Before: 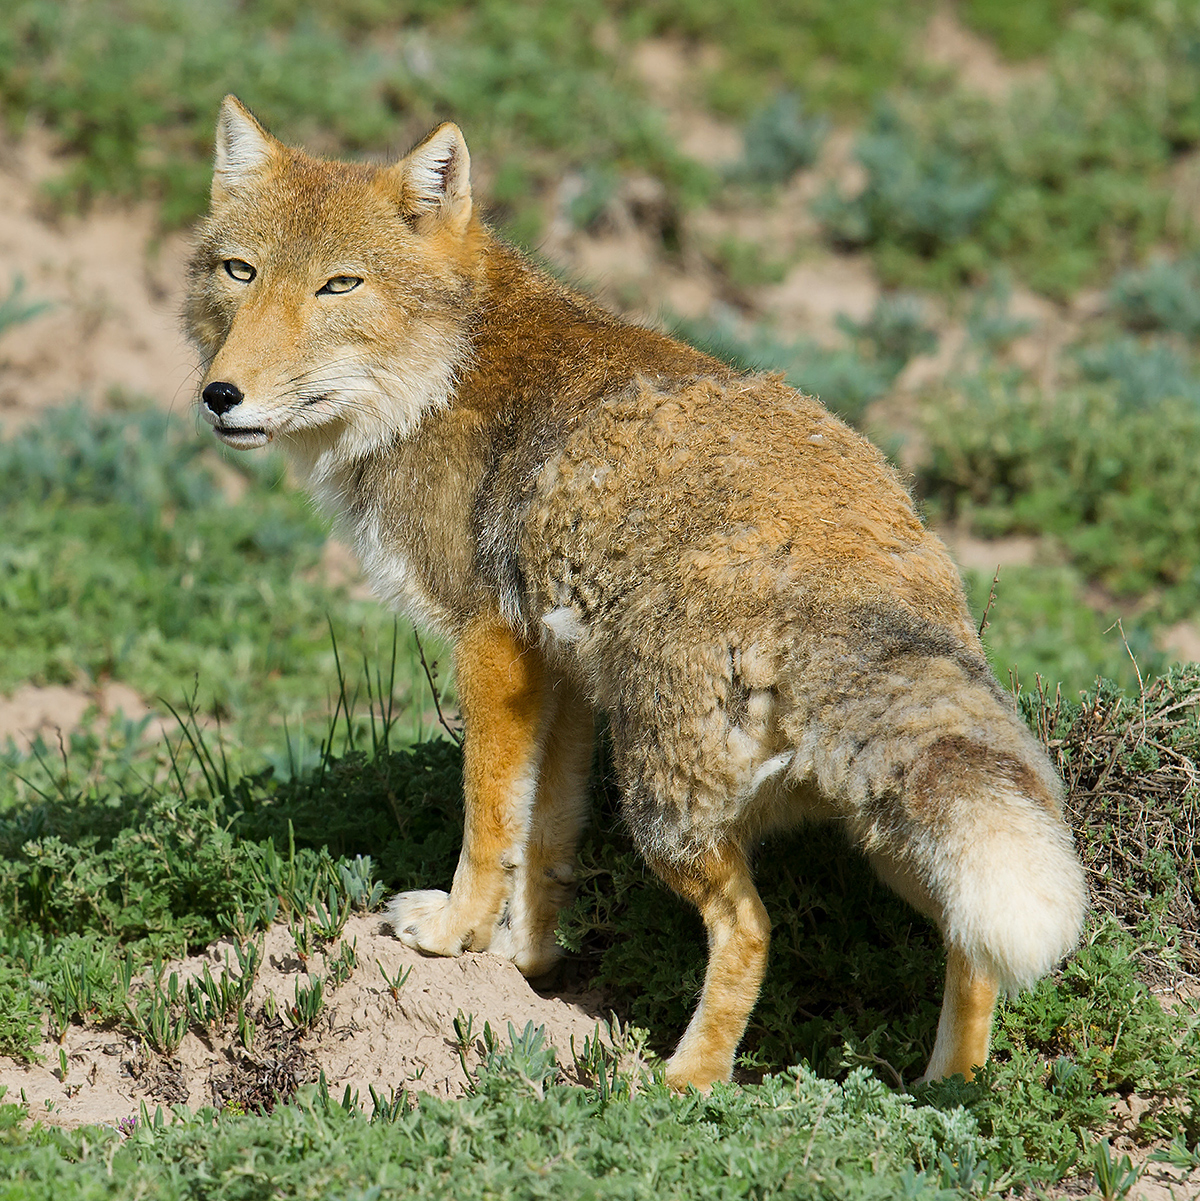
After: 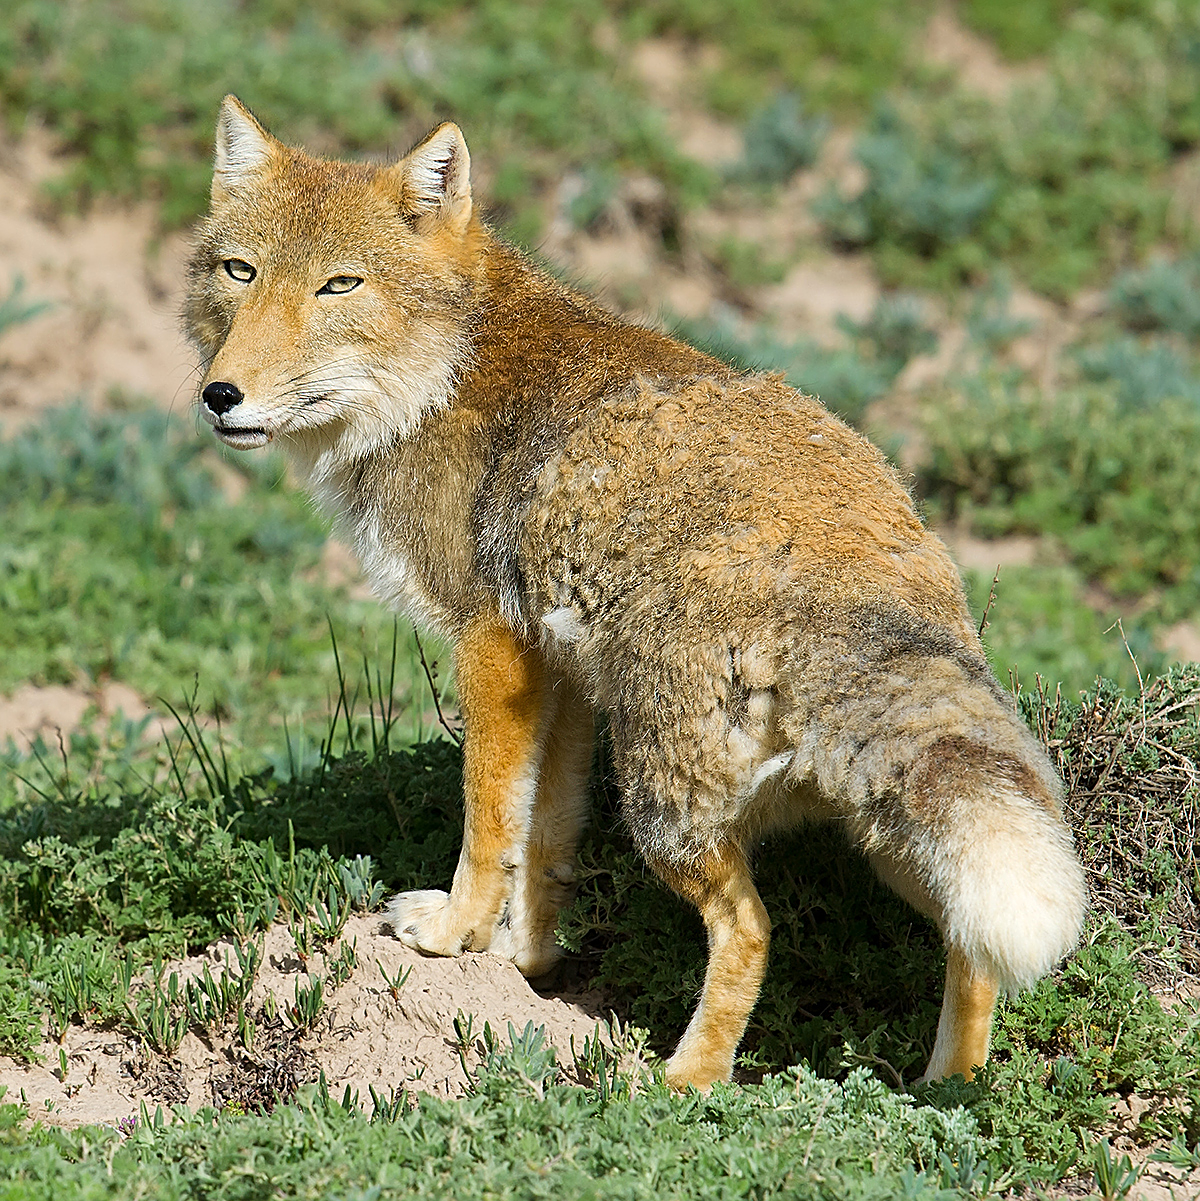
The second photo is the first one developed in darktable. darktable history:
sharpen: on, module defaults
exposure: exposure 0.154 EV, compensate highlight preservation false
